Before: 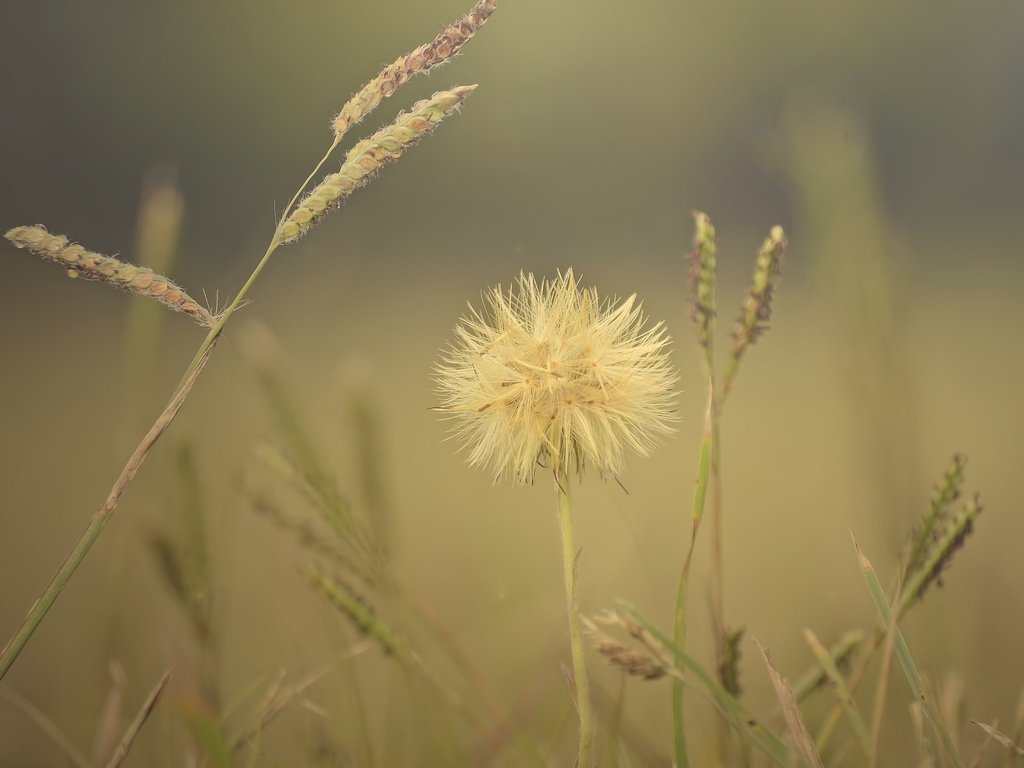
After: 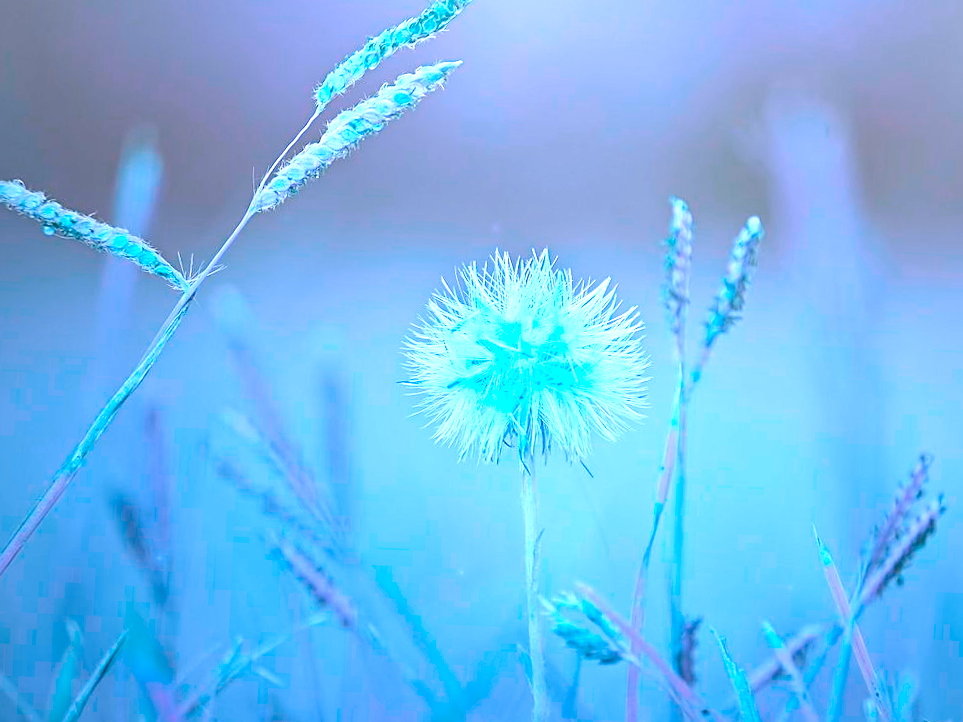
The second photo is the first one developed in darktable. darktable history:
exposure: black level correction 0, exposure 1.1 EV, compensate exposure bias true, compensate highlight preservation false
sharpen: on, module defaults
color balance rgb: shadows lift › luminance -21.482%, shadows lift › chroma 8.917%, shadows lift › hue 282.9°, perceptual saturation grading › global saturation 19.402%, hue shift 178.49°, global vibrance 49.471%, contrast 0.348%
tone equalizer: -7 EV 0.157 EV, -6 EV 0.589 EV, -5 EV 1.13 EV, -4 EV 1.31 EV, -3 EV 1.18 EV, -2 EV 0.6 EV, -1 EV 0.158 EV, smoothing diameter 24.81%, edges refinement/feathering 9.61, preserve details guided filter
crop and rotate: angle -2.73°
